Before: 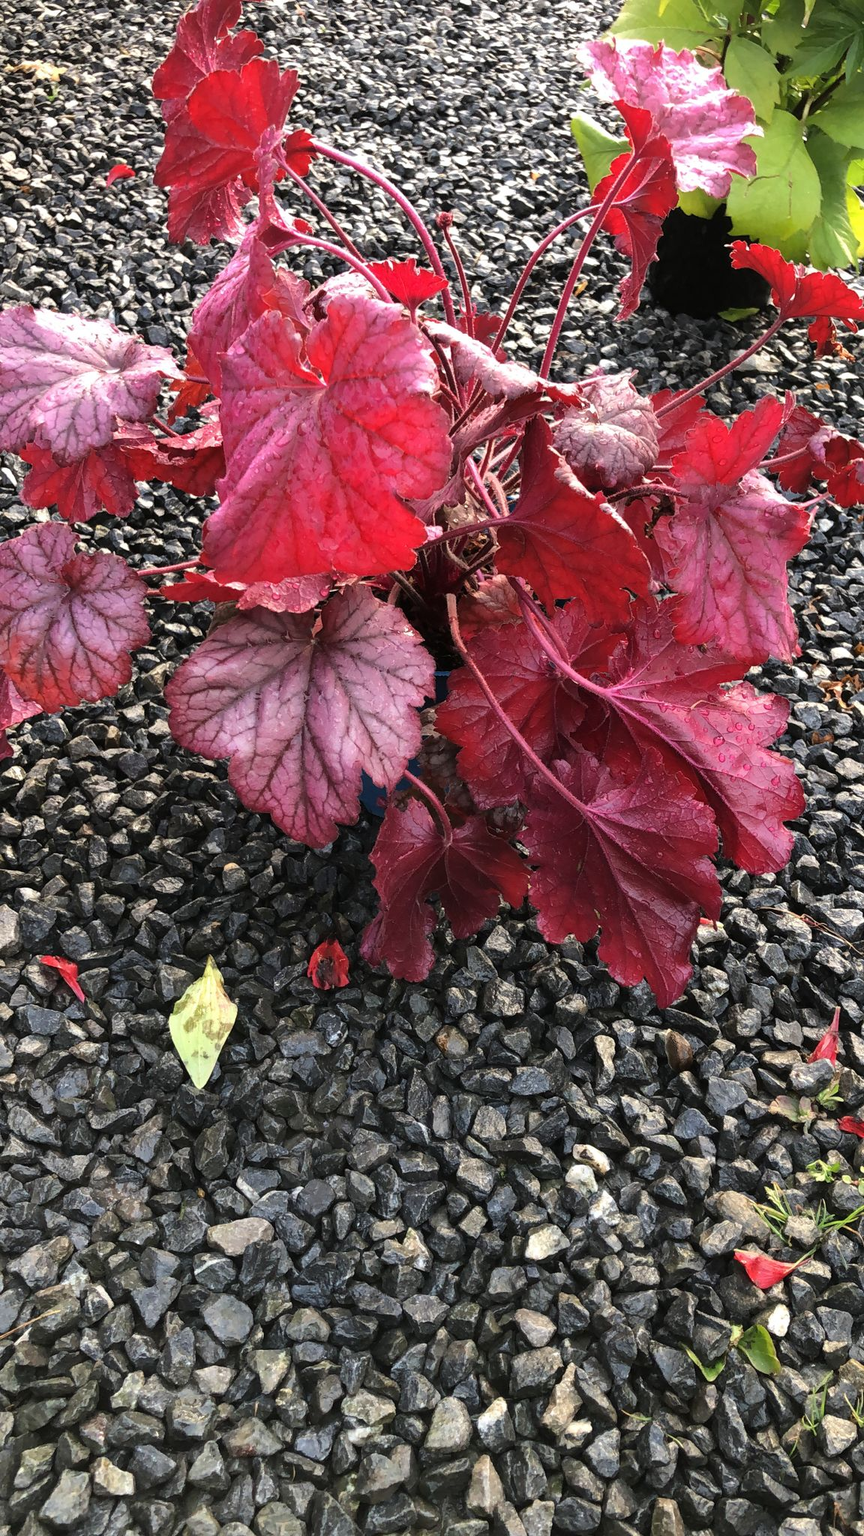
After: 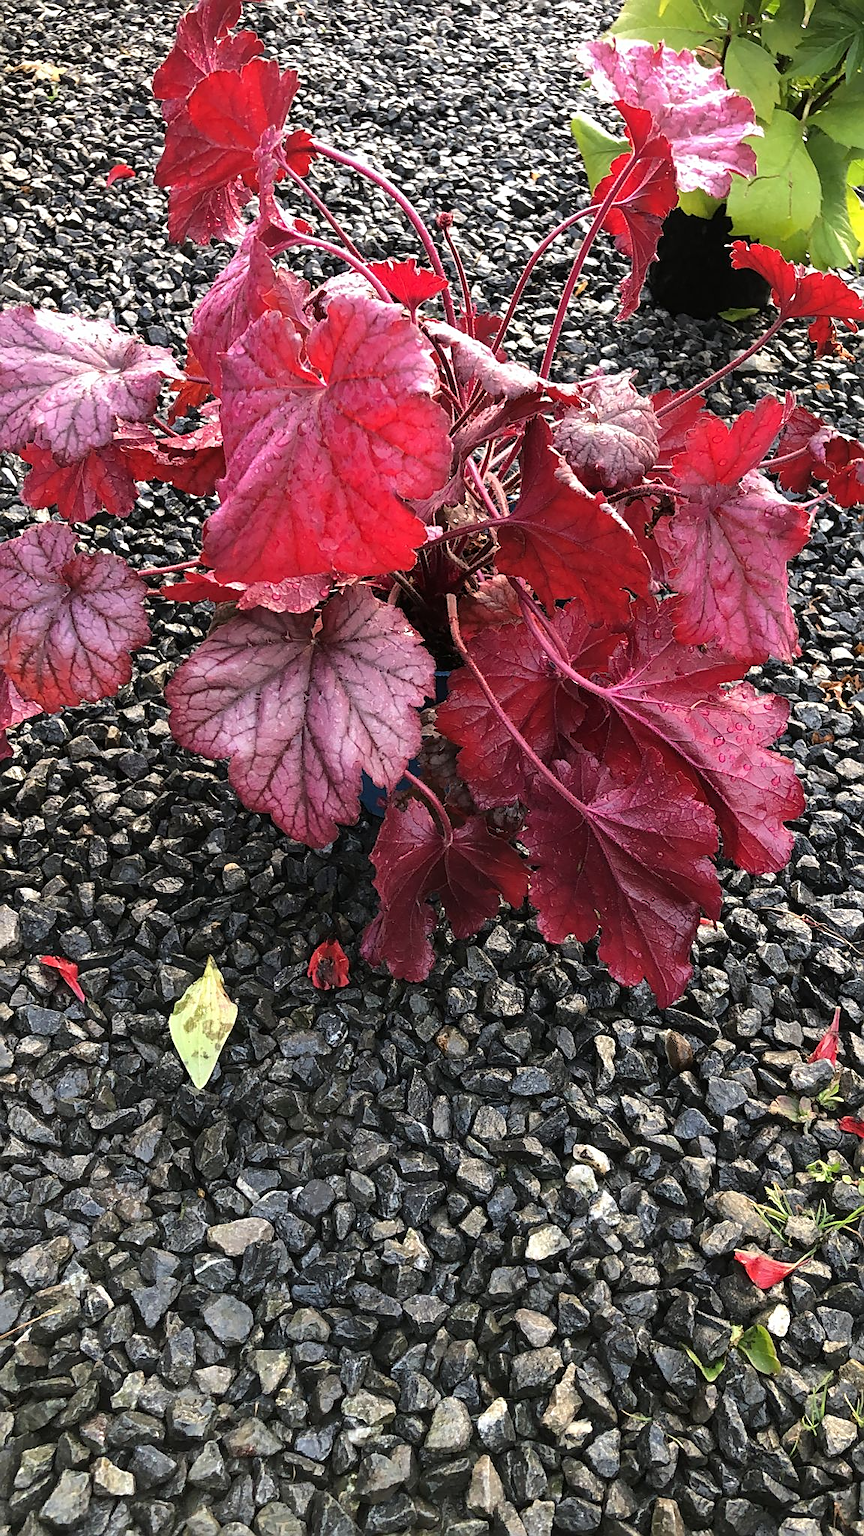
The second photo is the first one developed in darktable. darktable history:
sharpen: amount 0.594
